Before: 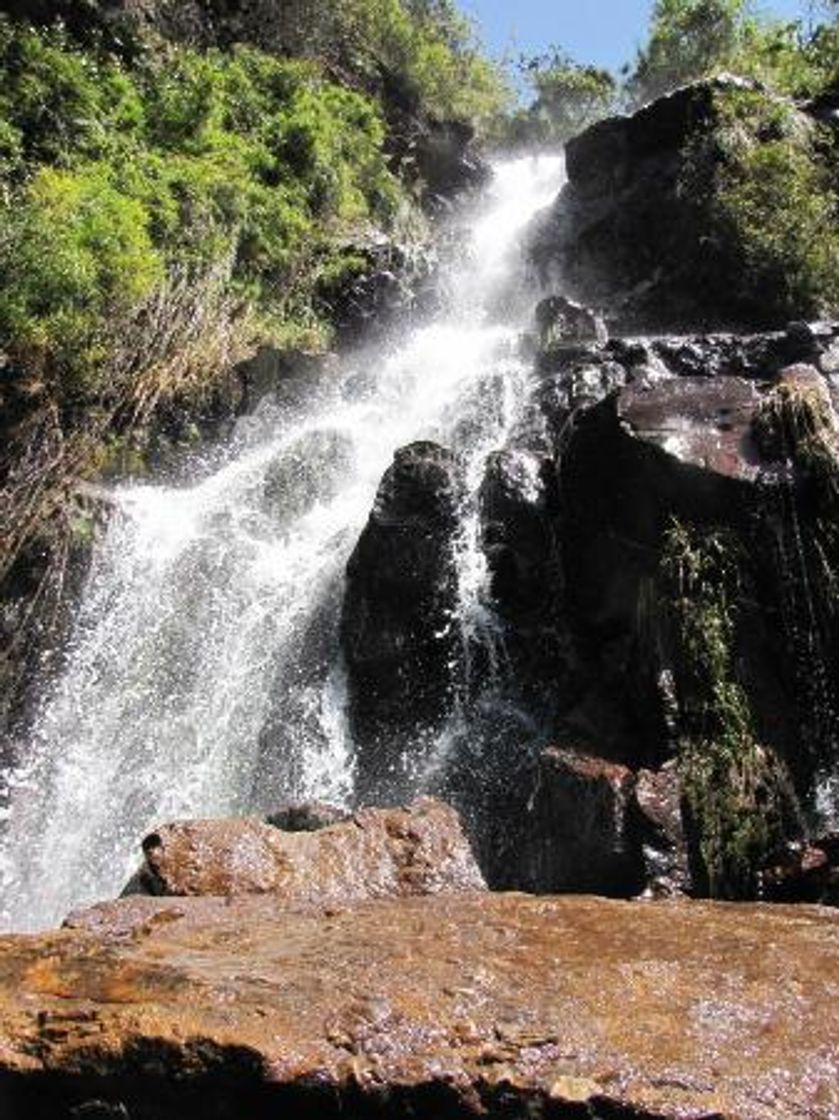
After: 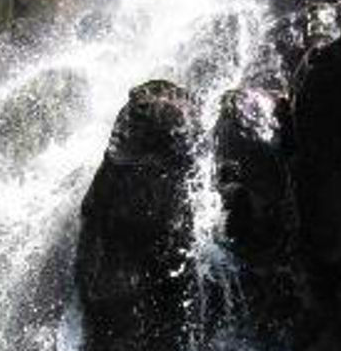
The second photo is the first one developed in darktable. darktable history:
velvia: strength 44.48%
crop: left 31.675%, top 32.293%, right 27.666%, bottom 36.321%
